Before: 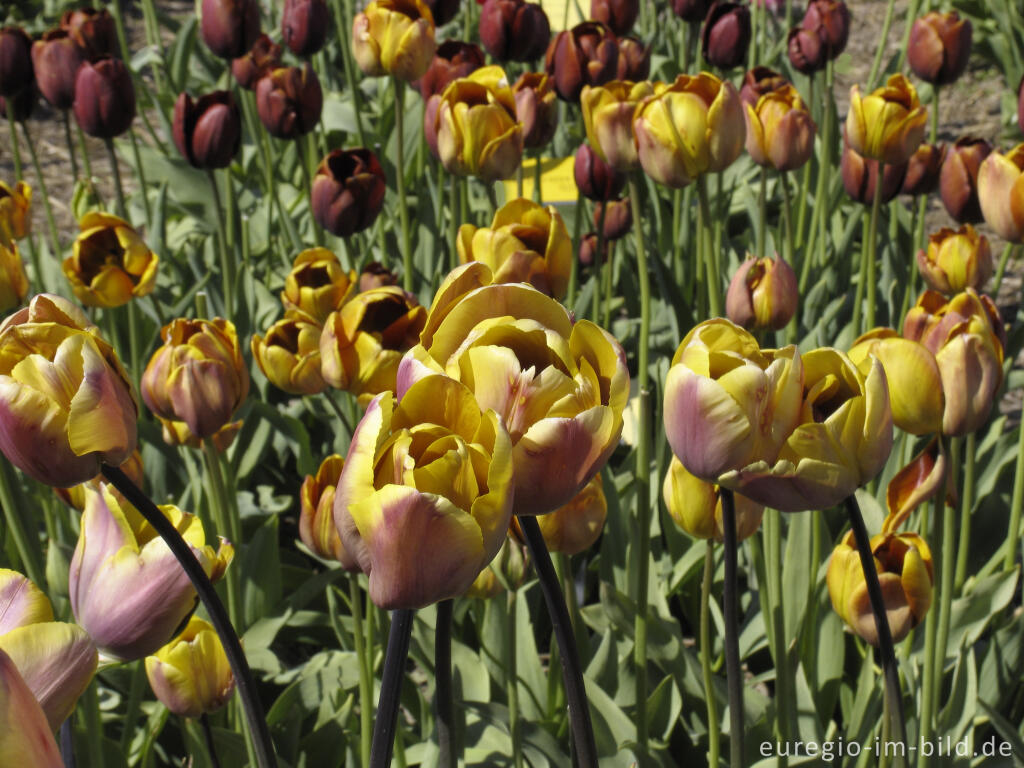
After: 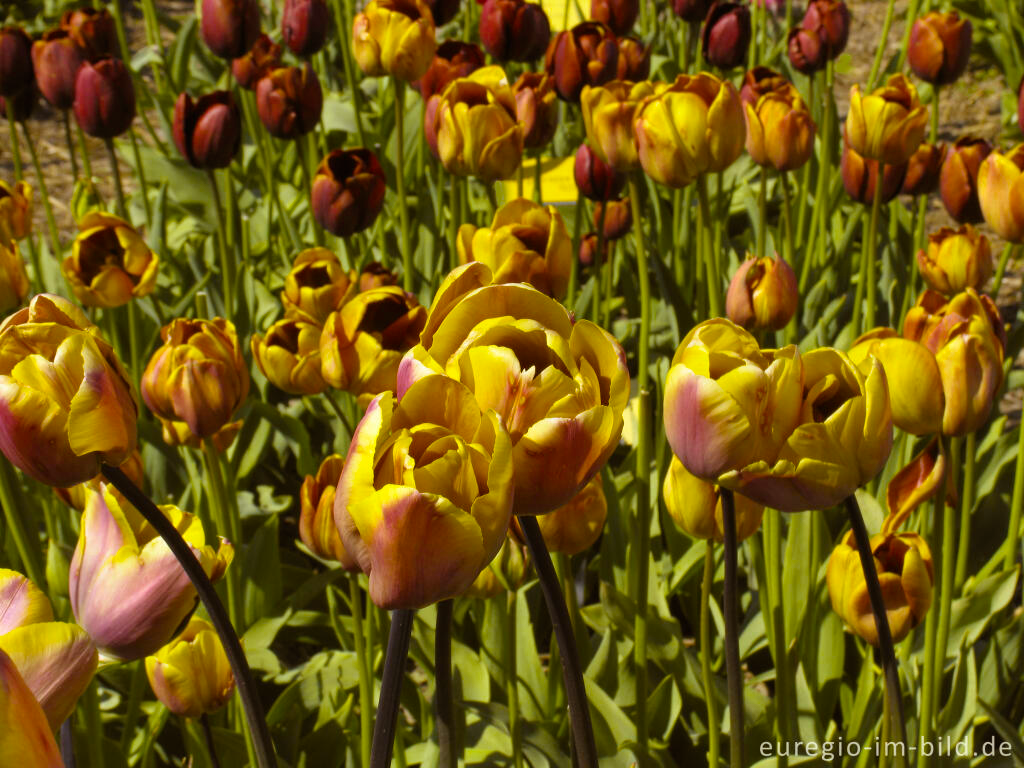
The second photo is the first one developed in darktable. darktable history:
color balance rgb: power › chroma 2.477%, power › hue 67.64°, perceptual saturation grading › global saturation 19.793%, global vibrance 41.278%
